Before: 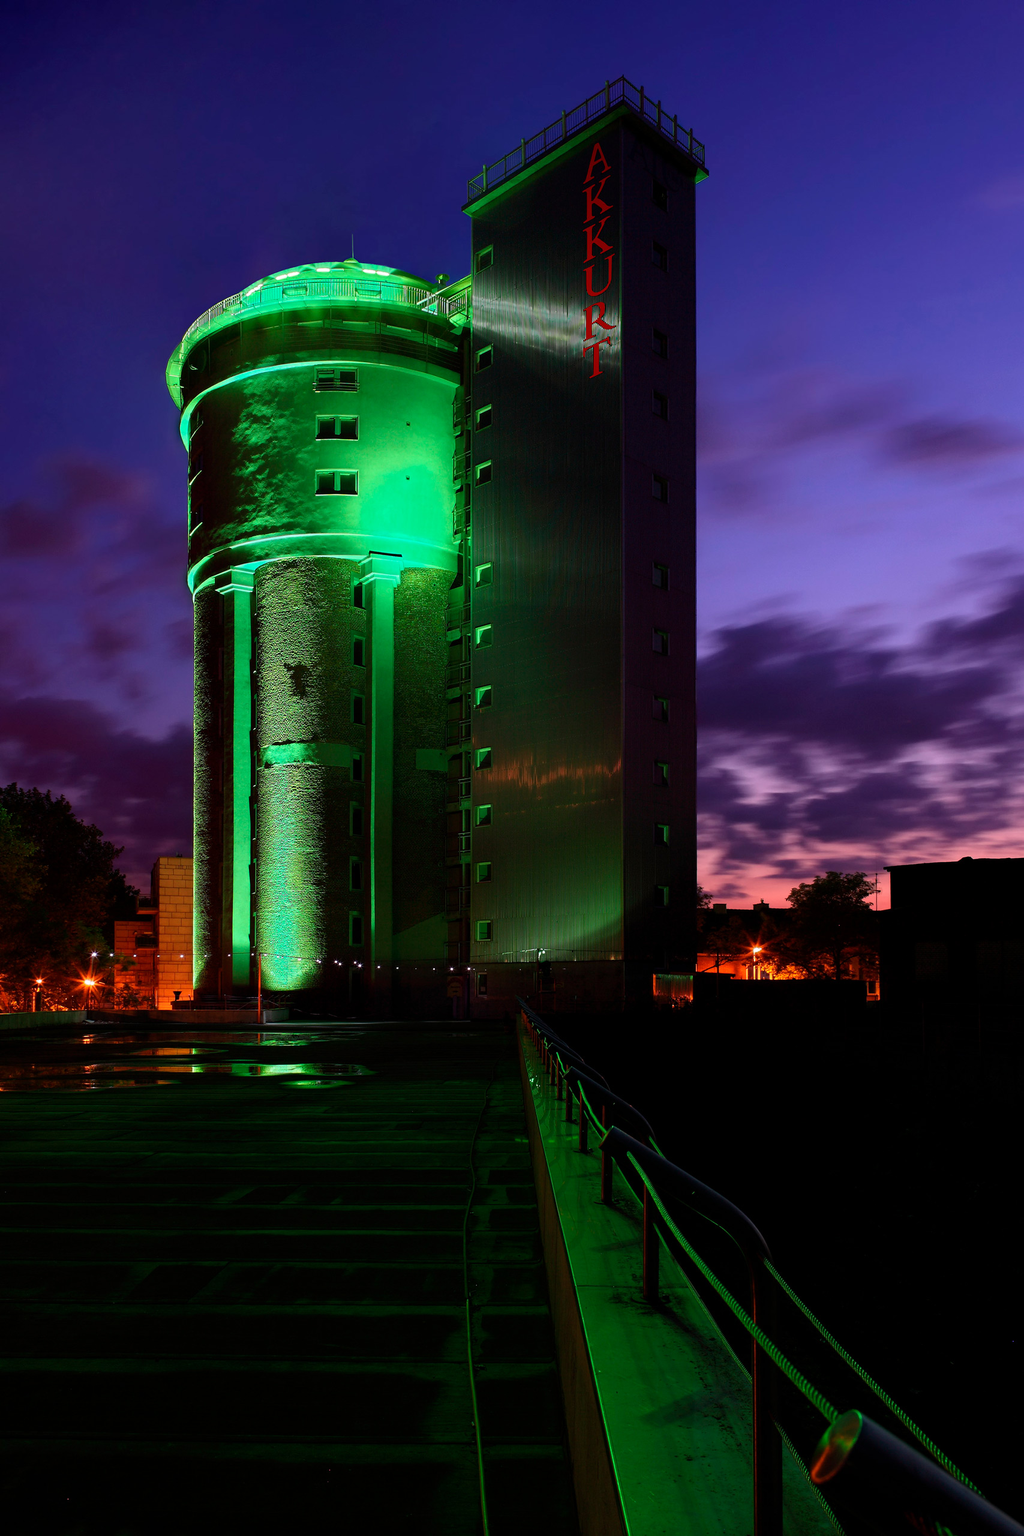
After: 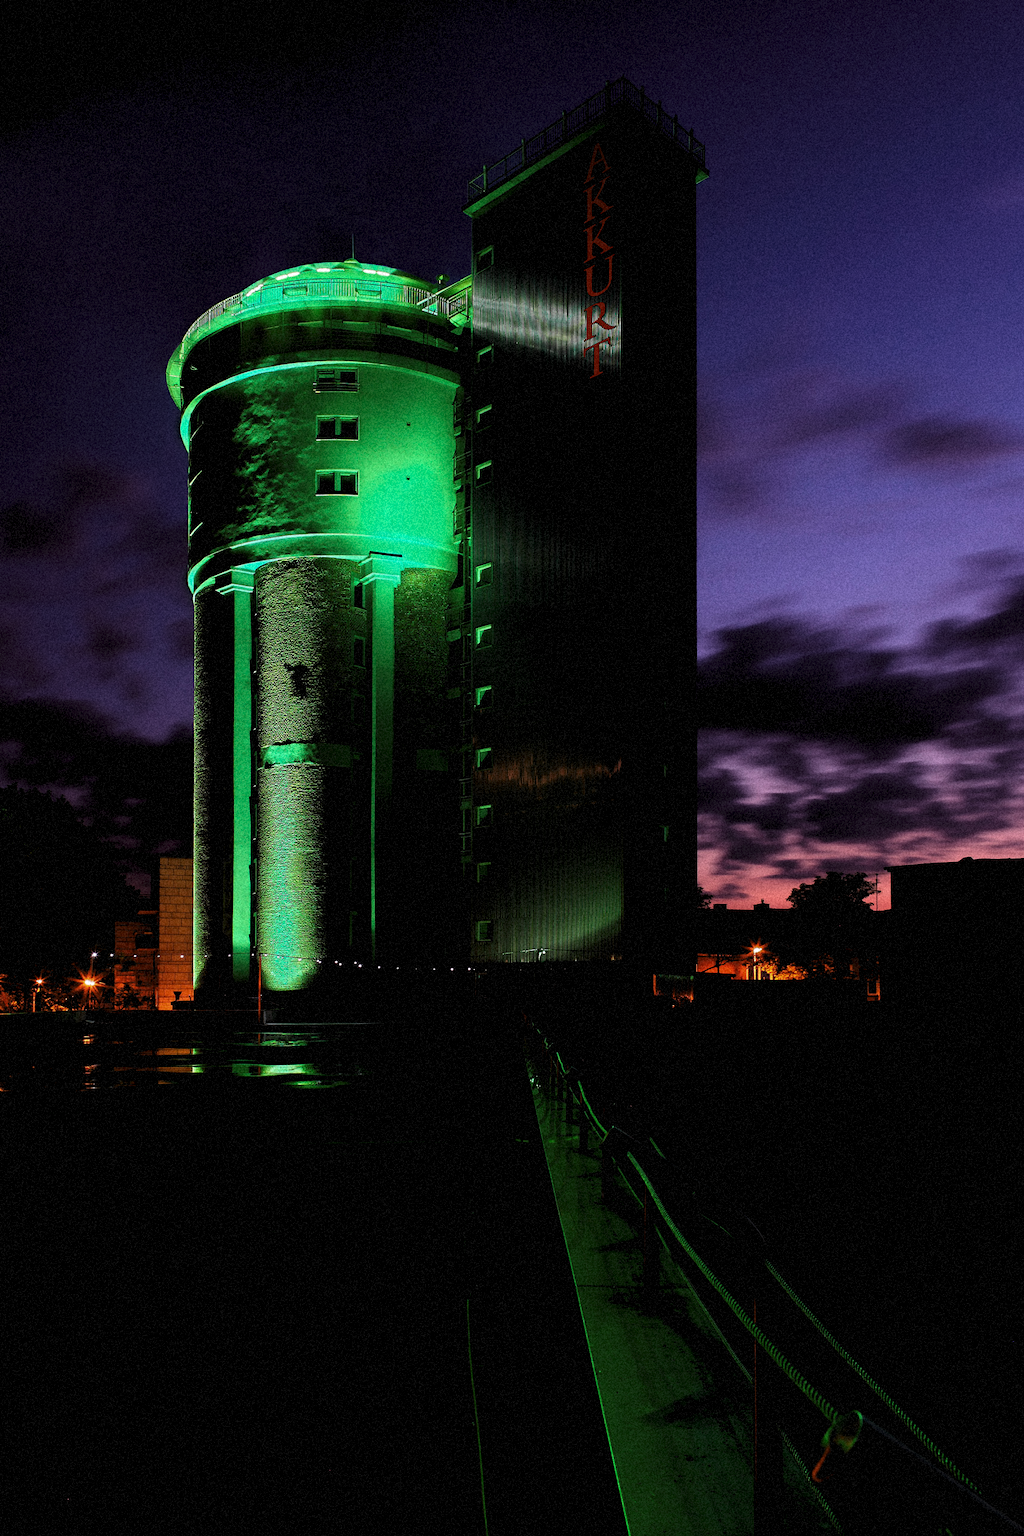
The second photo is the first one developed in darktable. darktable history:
grain: coarseness 9.38 ISO, strength 34.99%, mid-tones bias 0%
levels: levels [0.116, 0.574, 1]
